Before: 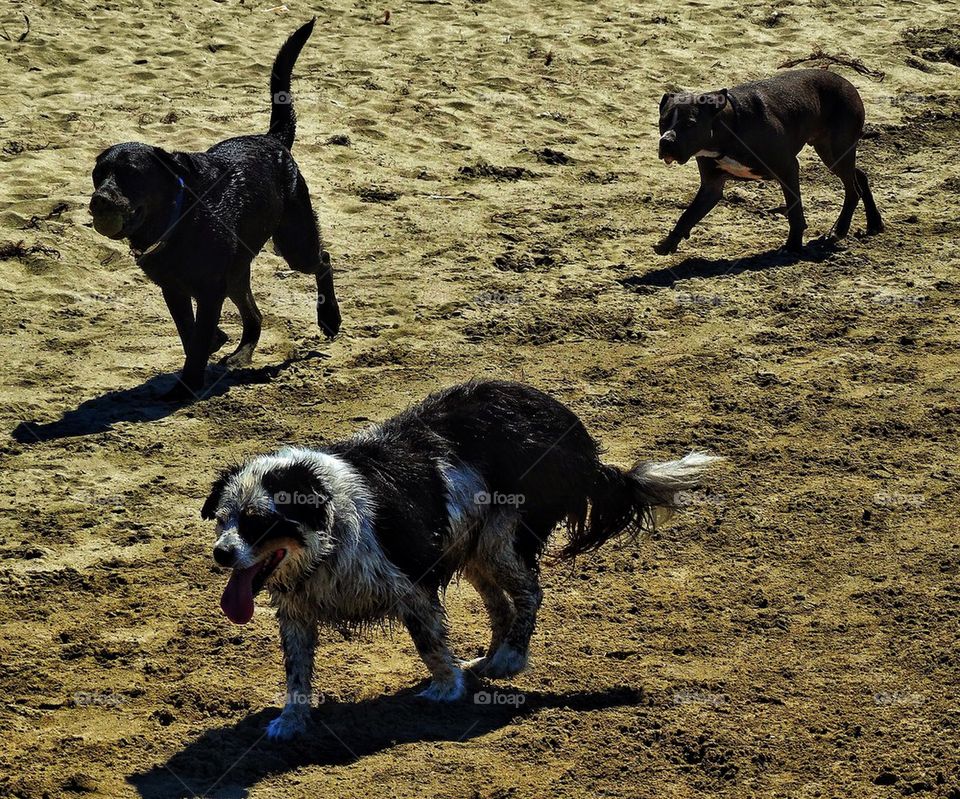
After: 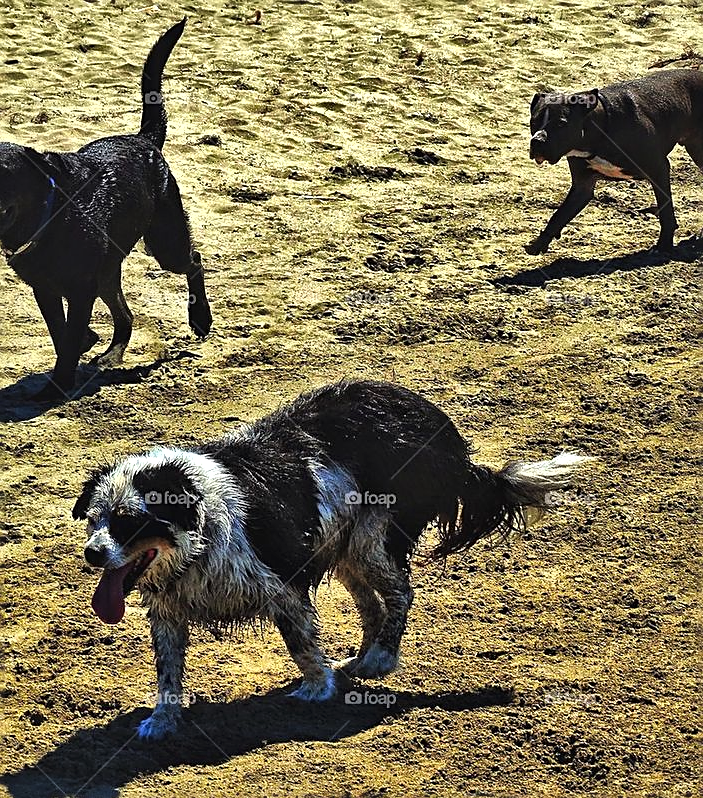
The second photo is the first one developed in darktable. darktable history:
local contrast: mode bilateral grid, contrast 25, coarseness 60, detail 151%, midtone range 0.2
crop: left 13.443%, right 13.31%
color balance rgb: perceptual saturation grading › global saturation 10%
sharpen: on, module defaults
exposure: black level correction -0.005, exposure 0.622 EV, compensate highlight preservation false
shadows and highlights: low approximation 0.01, soften with gaussian
